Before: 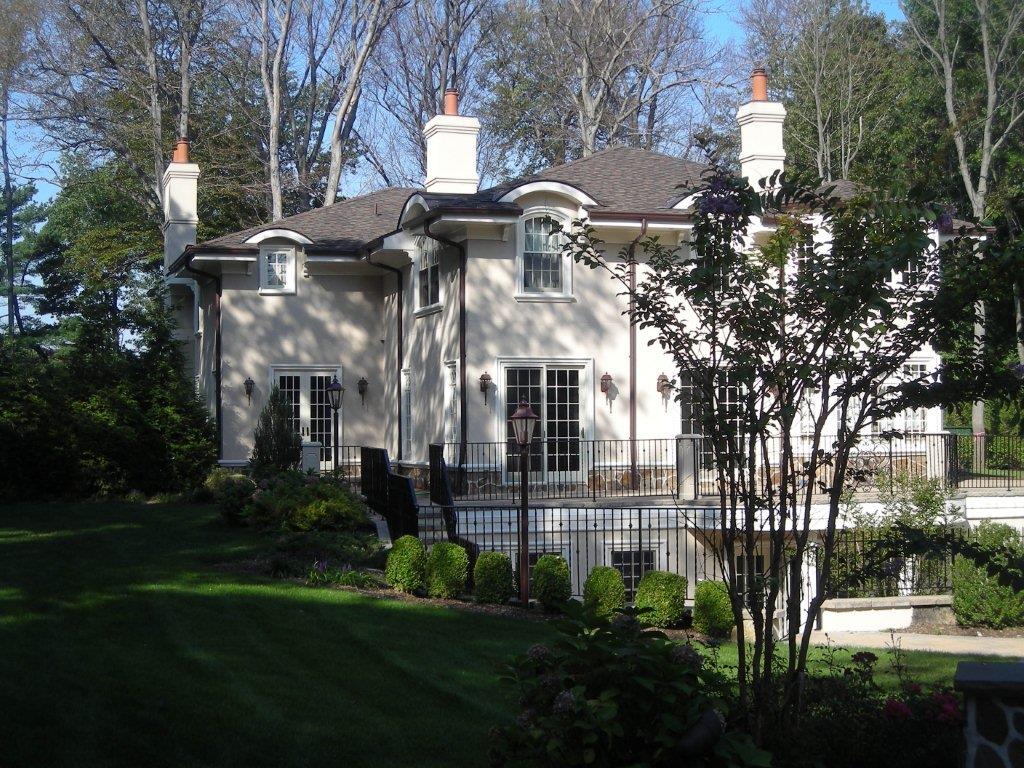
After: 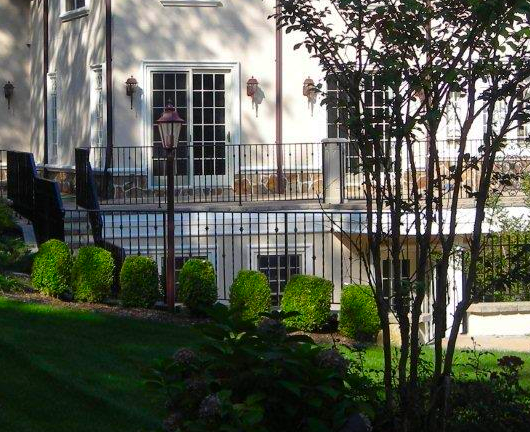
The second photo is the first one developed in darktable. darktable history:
crop: left 34.57%, top 38.562%, right 13.613%, bottom 5.12%
contrast brightness saturation: saturation 0.488
